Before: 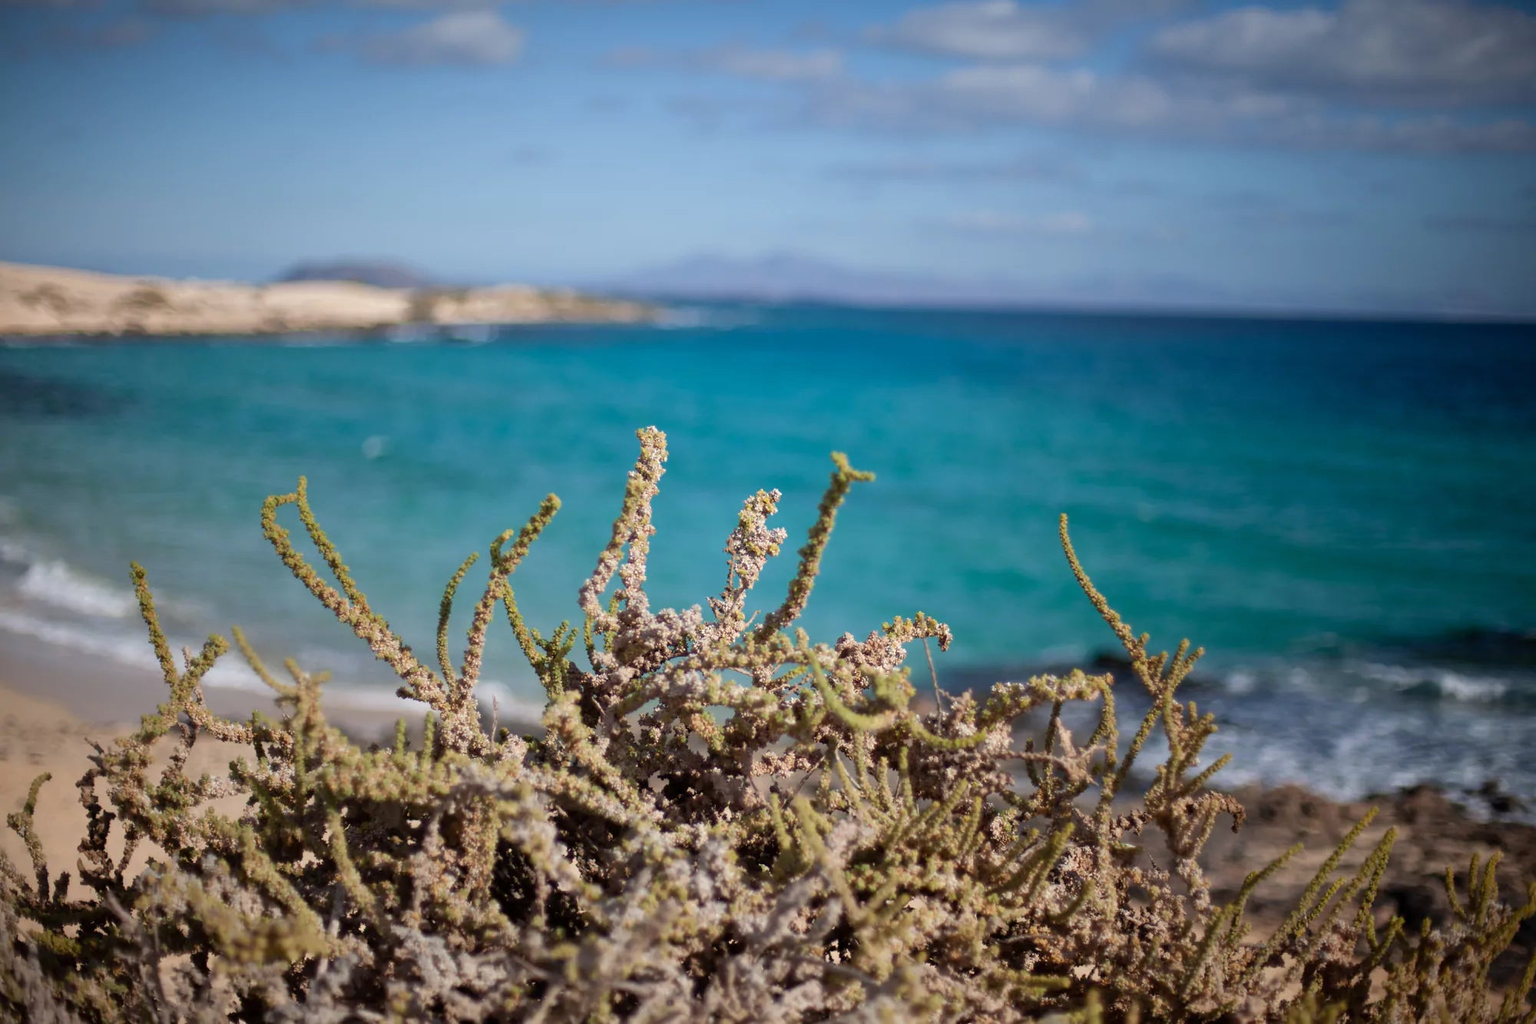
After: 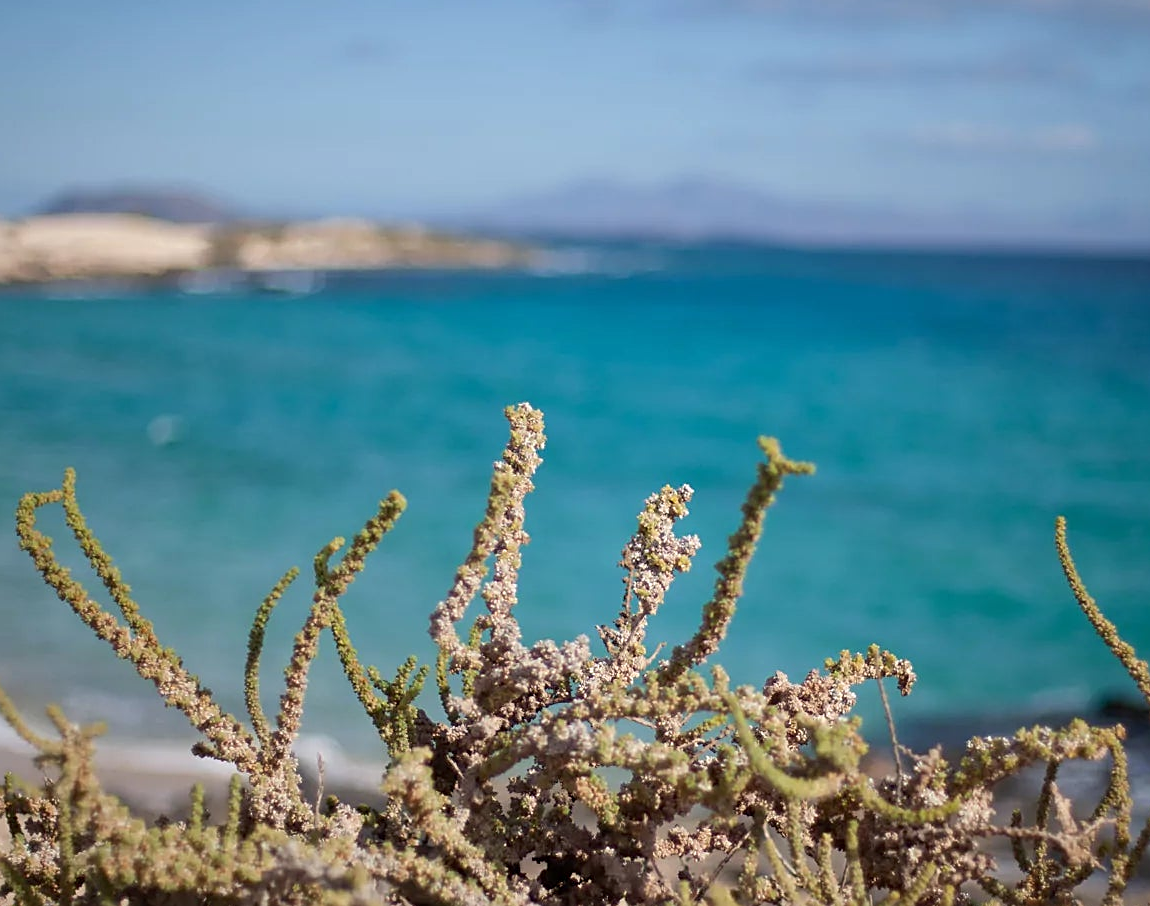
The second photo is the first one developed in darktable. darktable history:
sharpen: on, module defaults
crop: left 16.232%, top 11.408%, right 26.24%, bottom 20.581%
